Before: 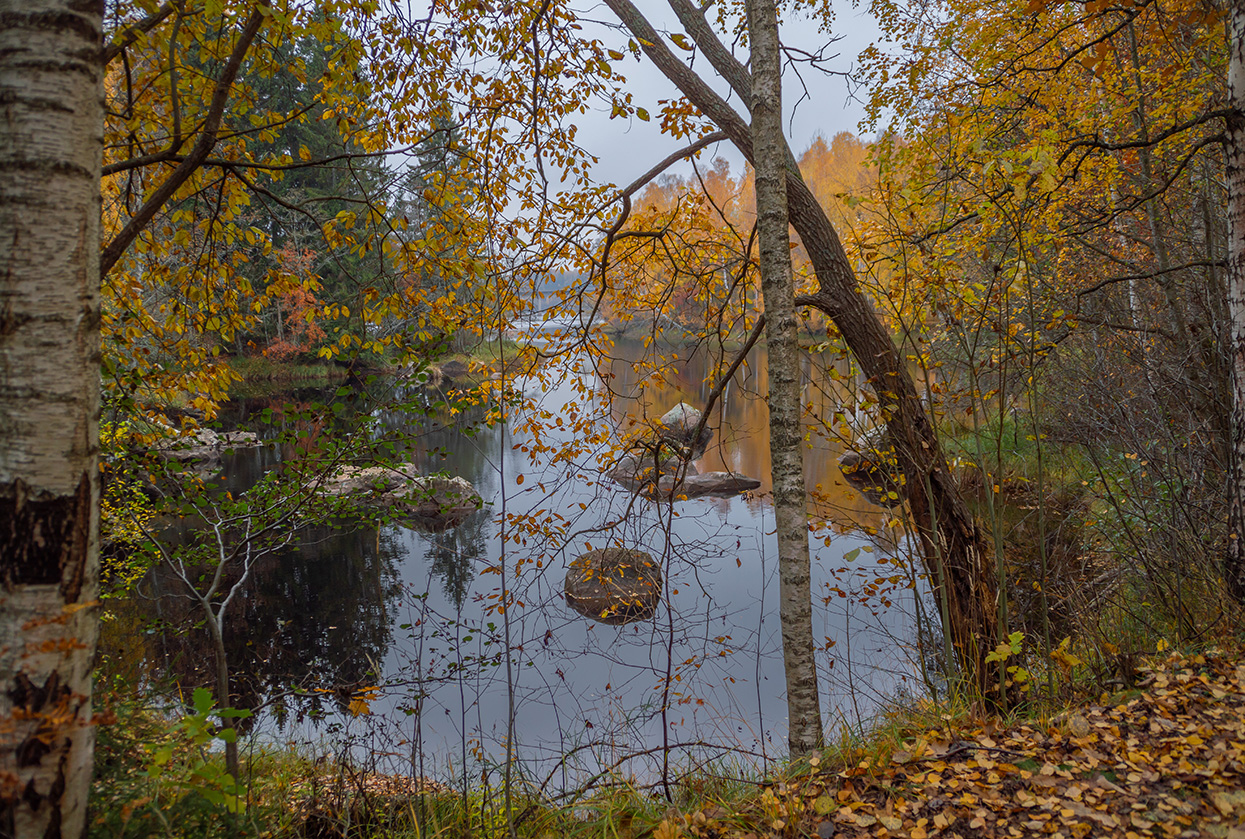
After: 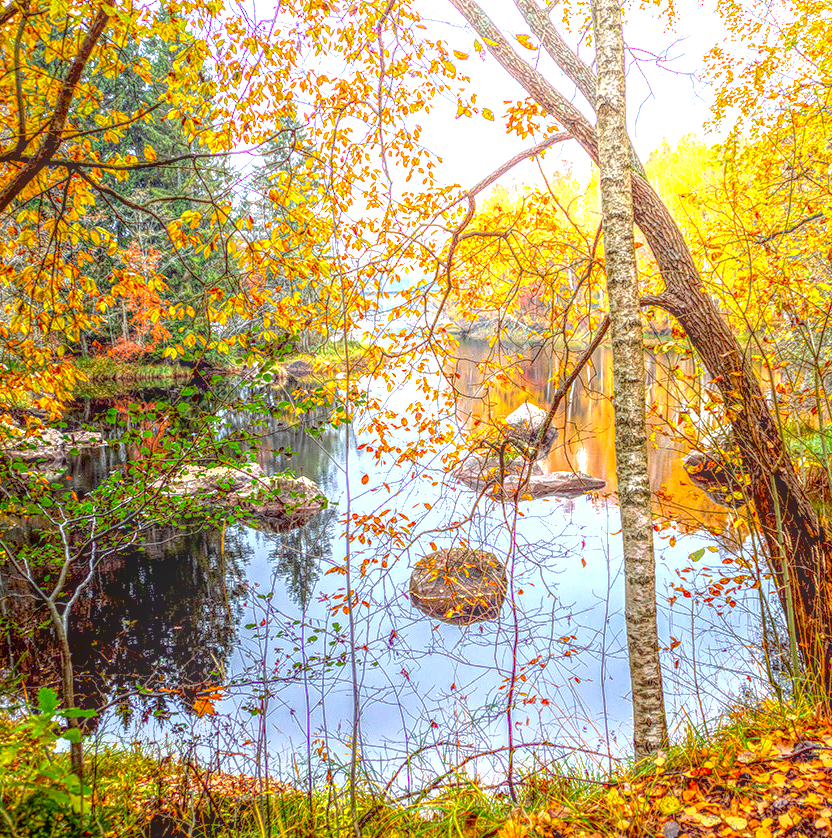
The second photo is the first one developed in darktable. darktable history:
local contrast: highlights 2%, shadows 6%, detail 201%, midtone range 0.245
tone equalizer: -8 EV -0.74 EV, -7 EV -0.705 EV, -6 EV -0.597 EV, -5 EV -0.403 EV, -3 EV 0.38 EV, -2 EV 0.6 EV, -1 EV 0.687 EV, +0 EV 0.732 EV
exposure: black level correction 0.009, exposure 1.436 EV, compensate highlight preservation false
crop and rotate: left 12.482%, right 20.689%
contrast brightness saturation: brightness -0.029, saturation 0.34
